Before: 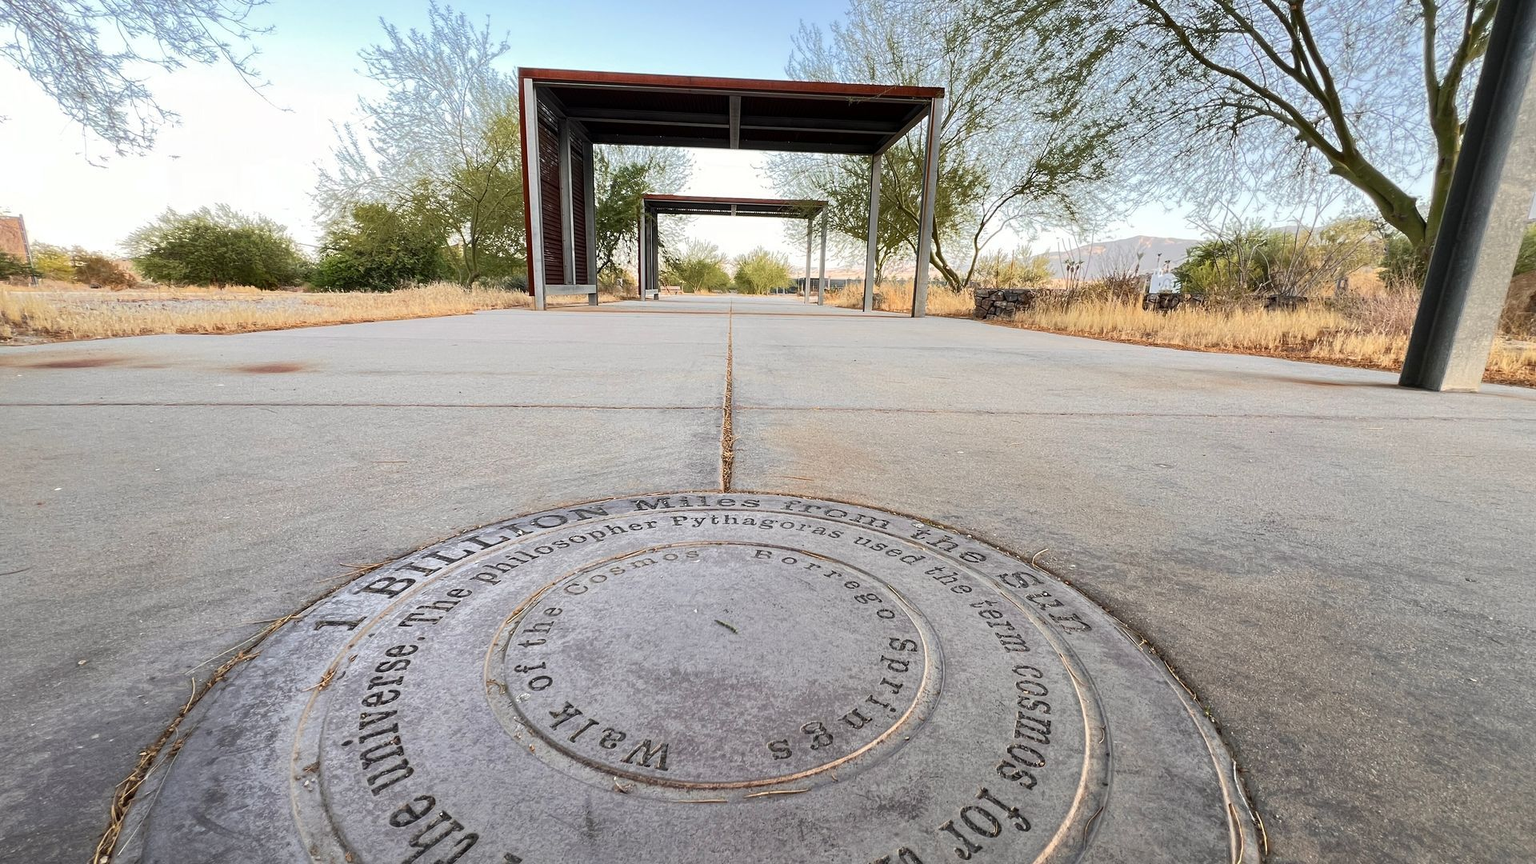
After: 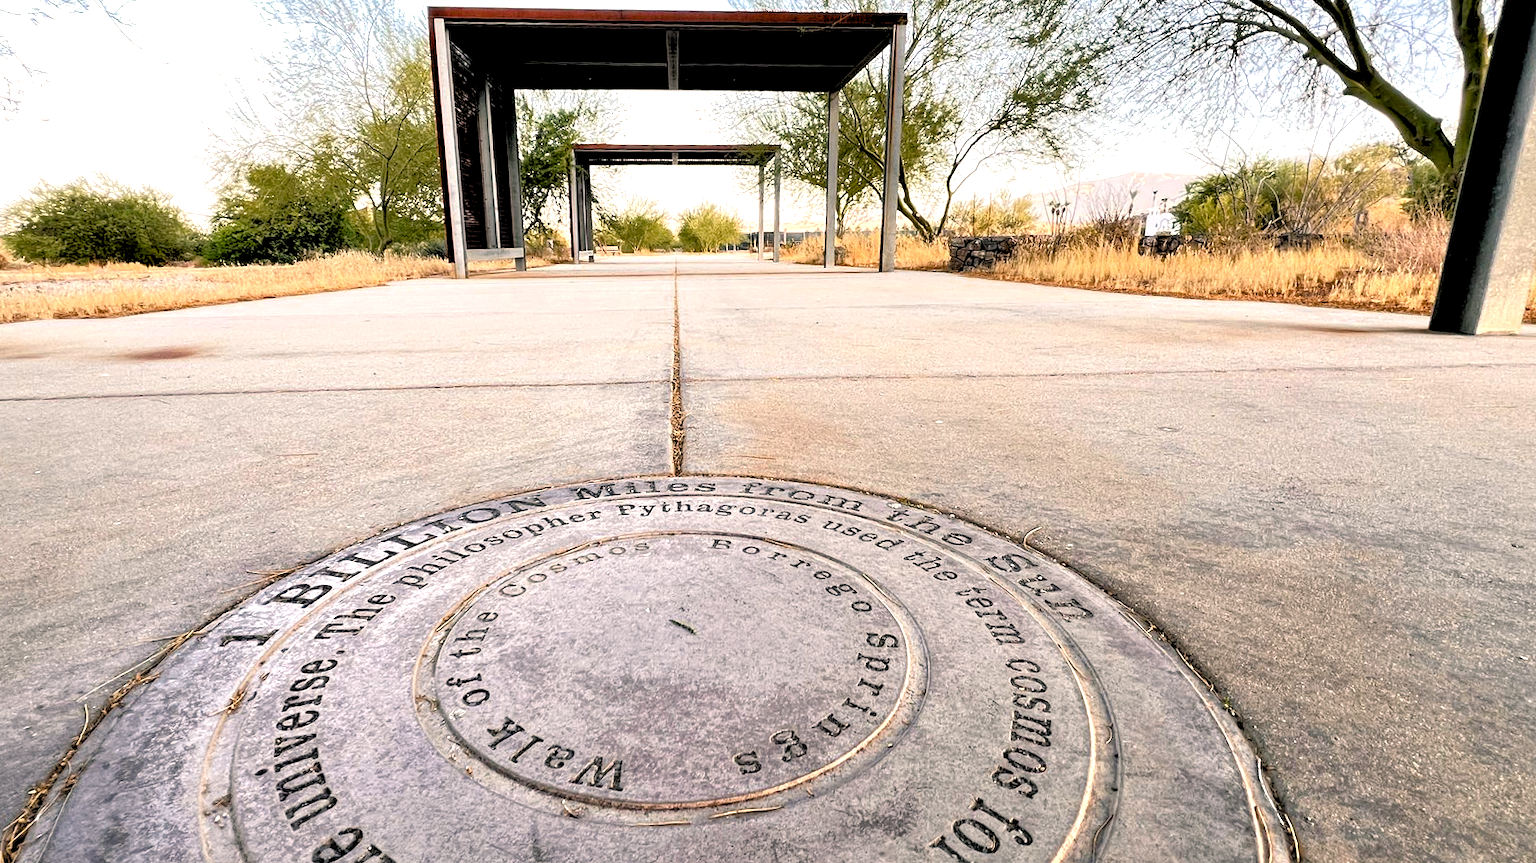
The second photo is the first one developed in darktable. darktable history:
tone equalizer: -8 EV 0.001 EV, -7 EV -0.004 EV, -6 EV 0.009 EV, -5 EV 0.032 EV, -4 EV 0.276 EV, -3 EV 0.644 EV, -2 EV 0.584 EV, -1 EV 0.187 EV, +0 EV 0.024 EV
crop and rotate: angle 1.96°, left 5.673%, top 5.673%
rgb levels: levels [[0.029, 0.461, 0.922], [0, 0.5, 1], [0, 0.5, 1]]
color balance rgb: shadows lift › chroma 2%, shadows lift › hue 185.64°, power › luminance 1.48%, highlights gain › chroma 3%, highlights gain › hue 54.51°, global offset › luminance -0.4%, perceptual saturation grading › highlights -18.47%, perceptual saturation grading › mid-tones 6.62%, perceptual saturation grading › shadows 28.22%, perceptual brilliance grading › highlights 15.68%, perceptual brilliance grading › shadows -14.29%, global vibrance 25.96%, contrast 6.45%
color zones: curves: ch0 [(0, 0.444) (0.143, 0.442) (0.286, 0.441) (0.429, 0.441) (0.571, 0.441) (0.714, 0.441) (0.857, 0.442) (1, 0.444)]
